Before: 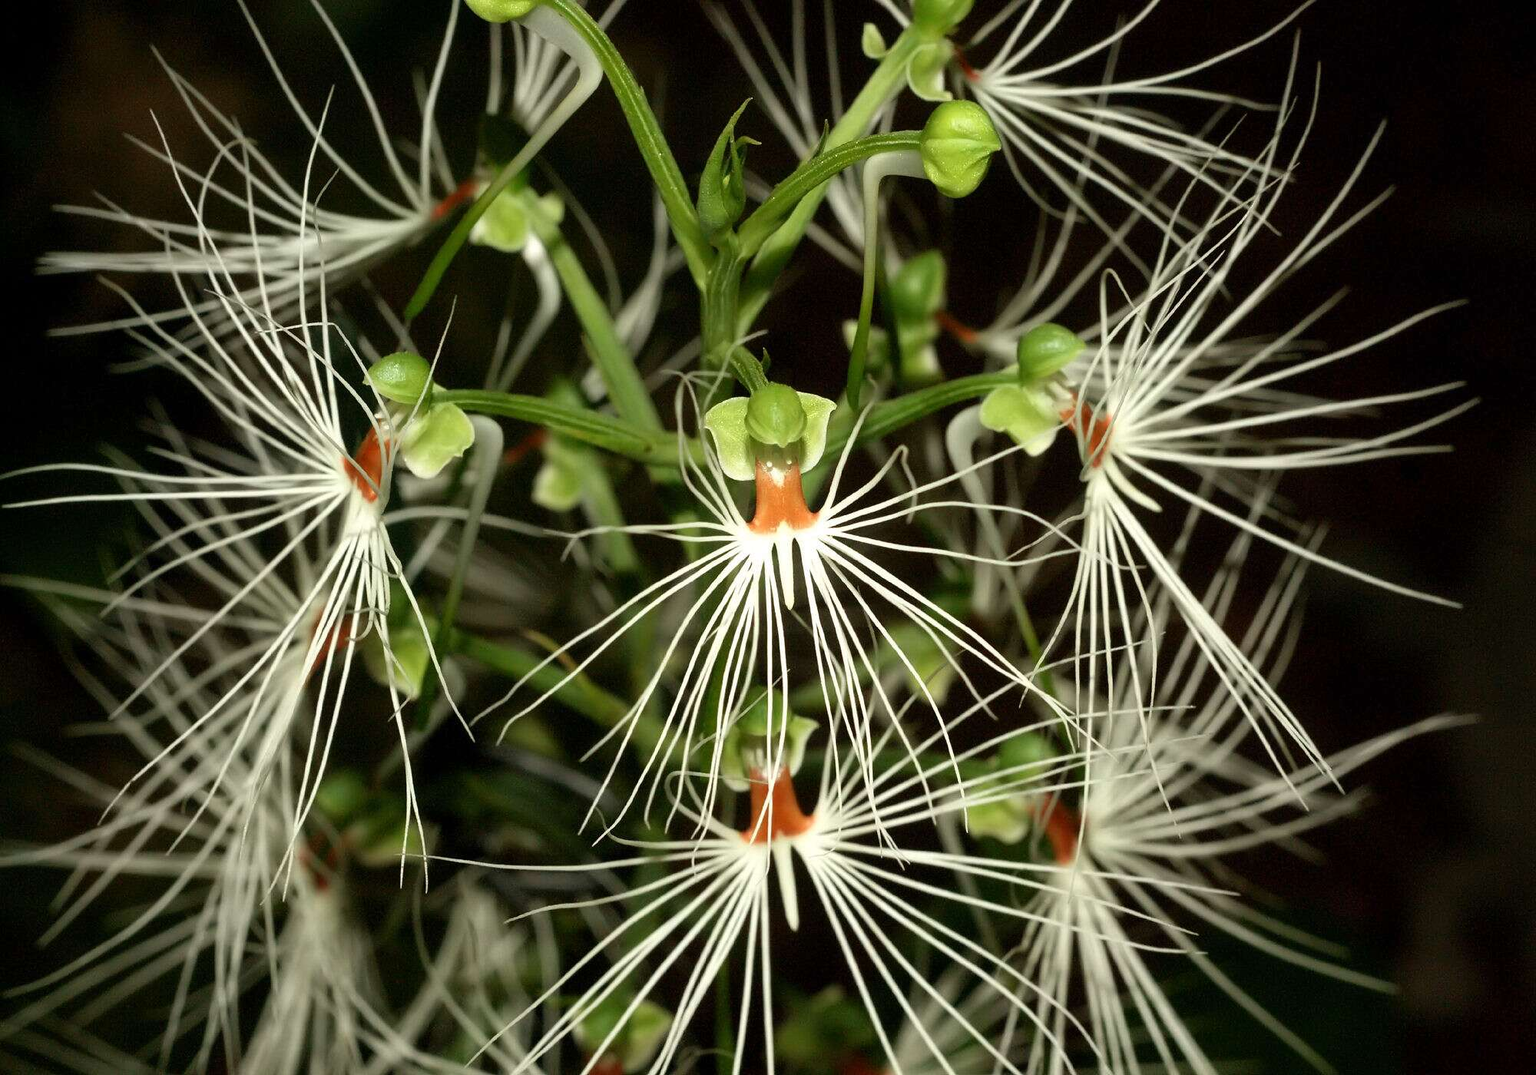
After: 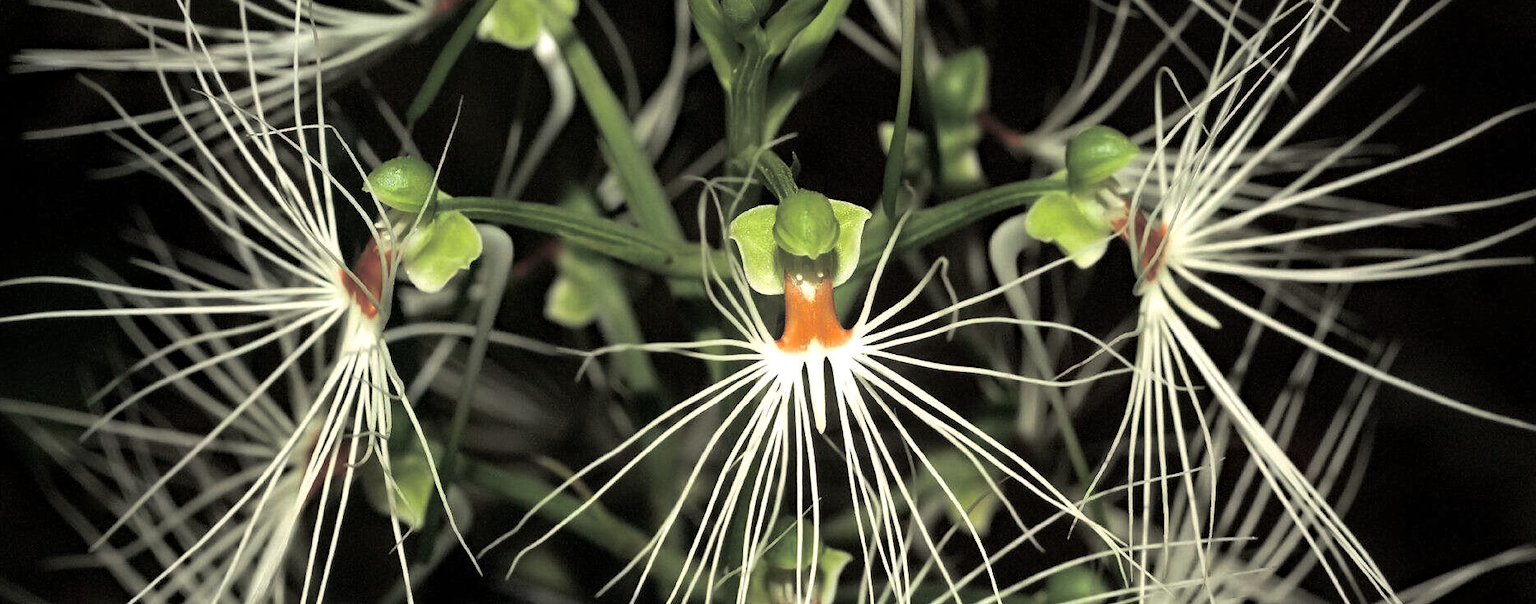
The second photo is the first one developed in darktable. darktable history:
crop: left 1.744%, top 19.225%, right 5.069%, bottom 28.357%
haze removal: compatibility mode true, adaptive false
split-toning: shadows › hue 43.2°, shadows › saturation 0, highlights › hue 50.4°, highlights › saturation 1
tone equalizer: on, module defaults
